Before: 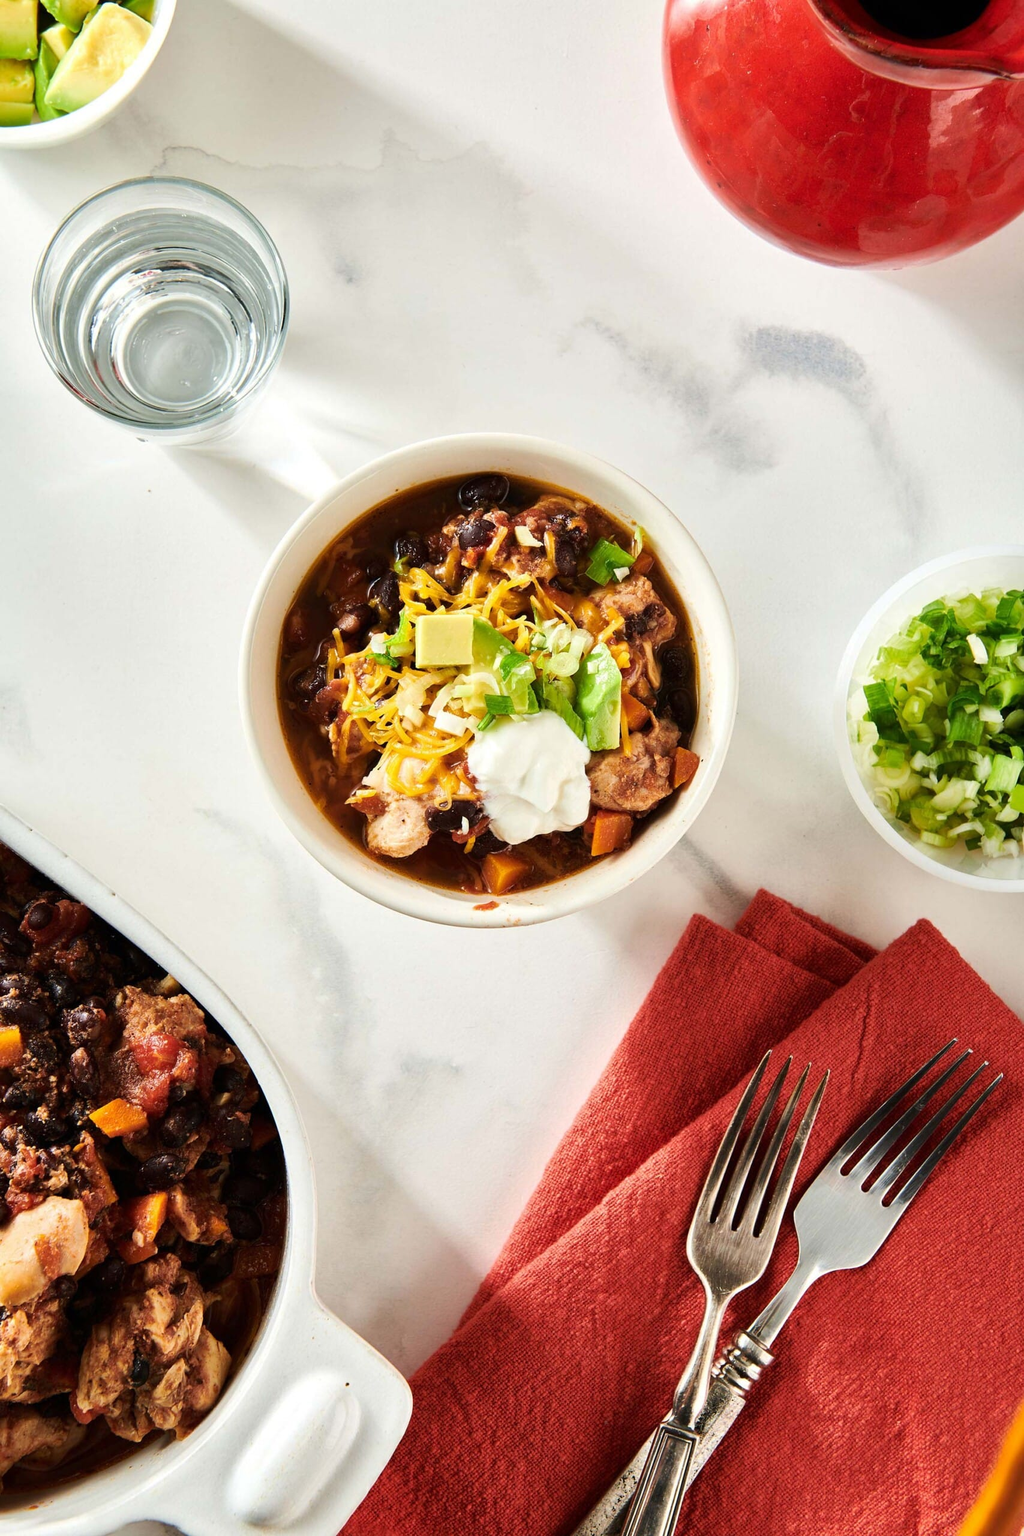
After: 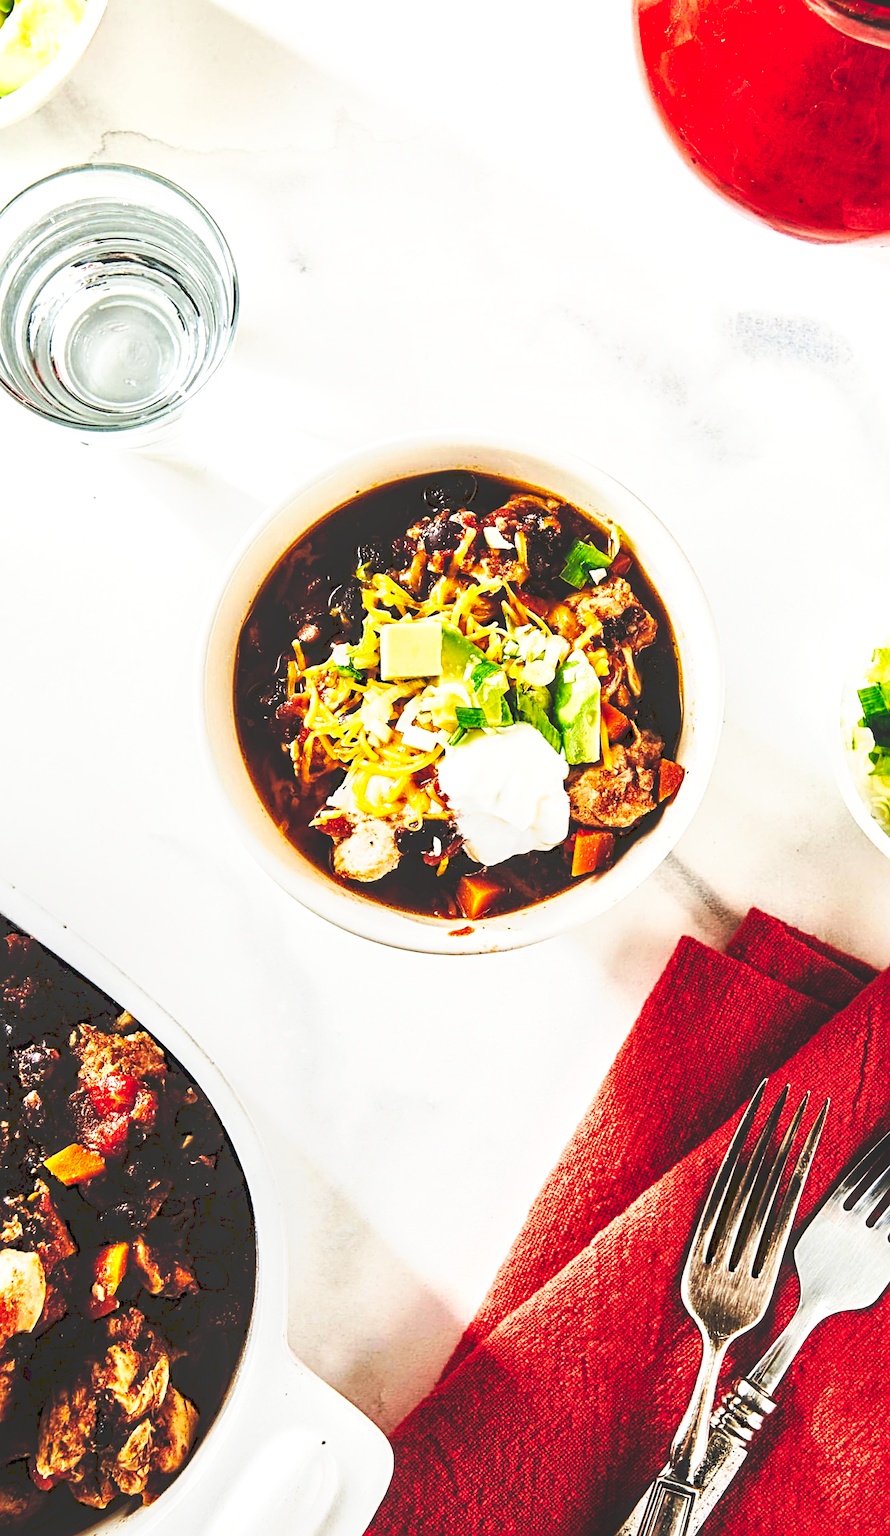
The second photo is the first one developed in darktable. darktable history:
sharpen: radius 3.994
local contrast: on, module defaults
tone curve: curves: ch0 [(0, 0) (0.003, 0.156) (0.011, 0.156) (0.025, 0.161) (0.044, 0.161) (0.069, 0.161) (0.1, 0.166) (0.136, 0.168) (0.177, 0.179) (0.224, 0.202) (0.277, 0.241) (0.335, 0.296) (0.399, 0.378) (0.468, 0.484) (0.543, 0.604) (0.623, 0.728) (0.709, 0.822) (0.801, 0.918) (0.898, 0.98) (1, 1)], preserve colors none
color balance rgb: perceptual saturation grading › global saturation 0.714%, perceptual brilliance grading › highlights 11.337%
crop and rotate: angle 1.13°, left 4.101%, top 0.574%, right 11.62%, bottom 2.528%
